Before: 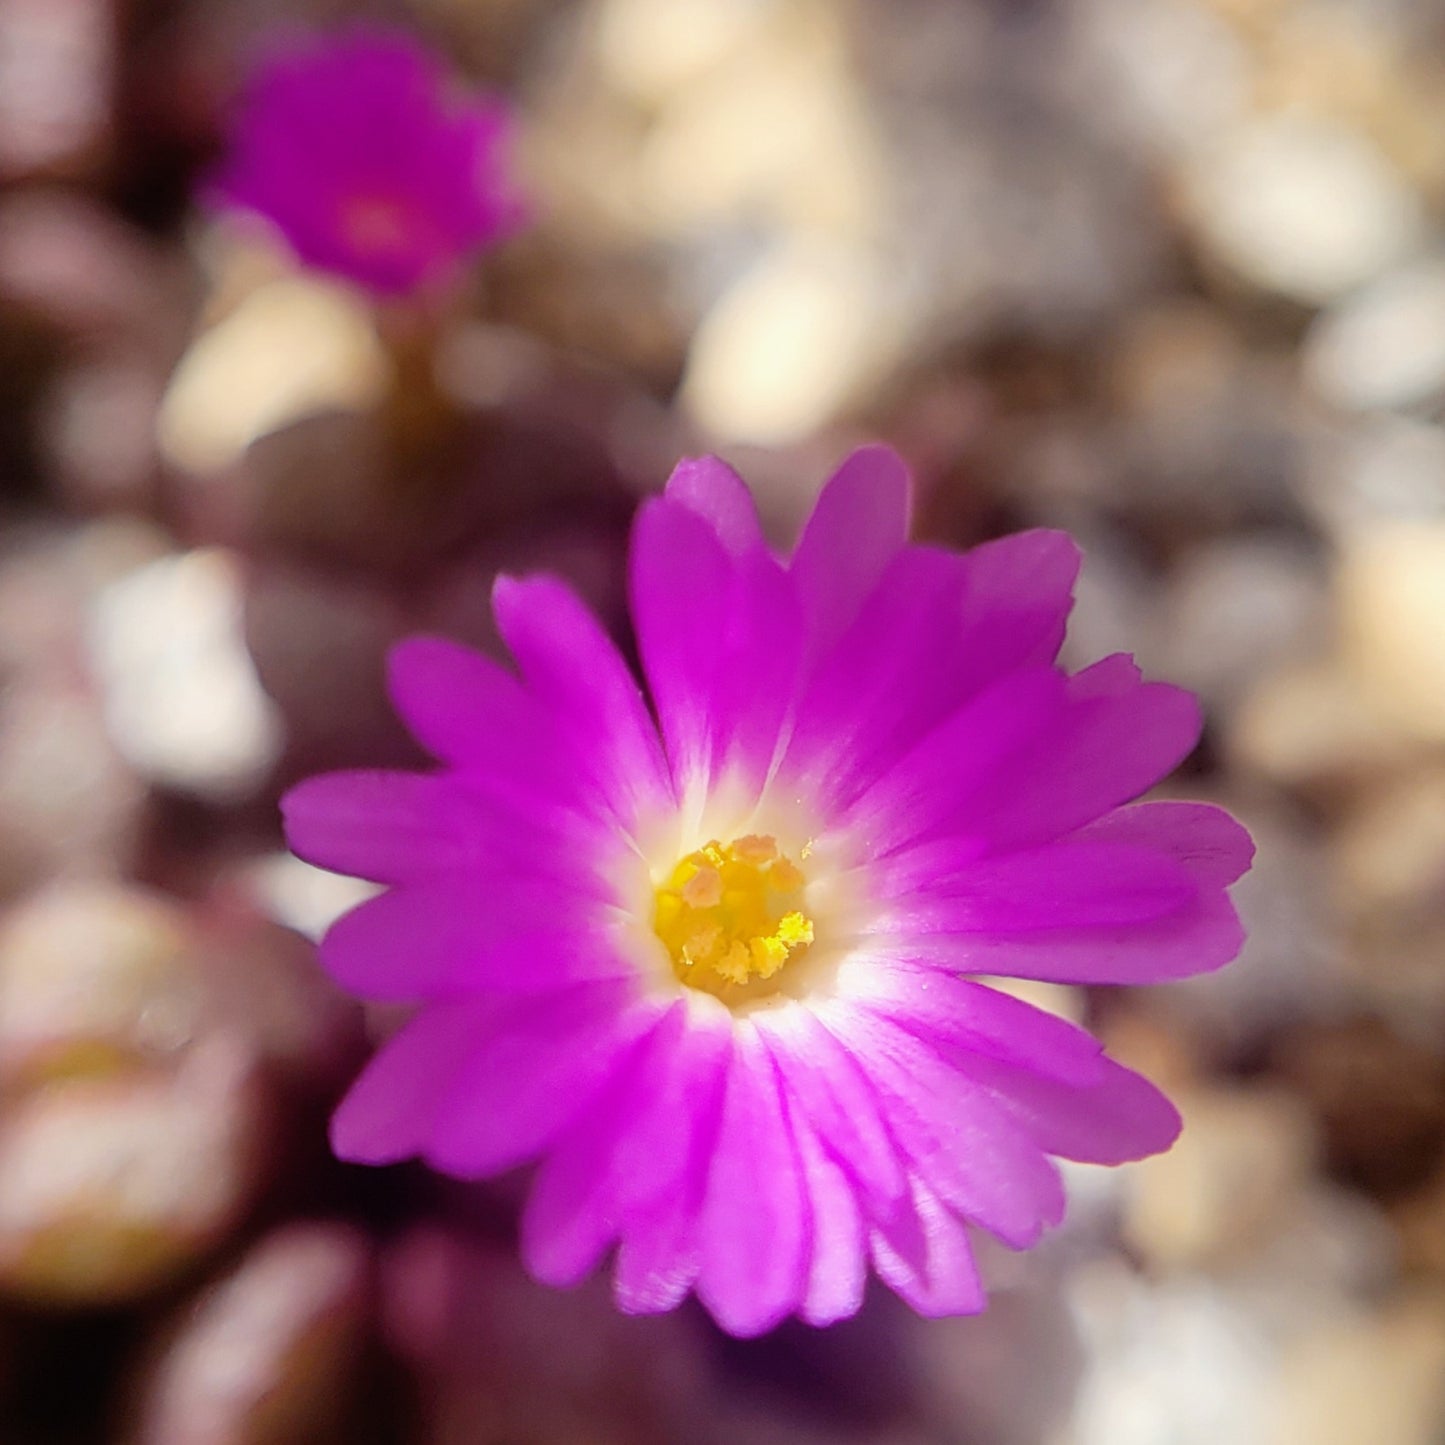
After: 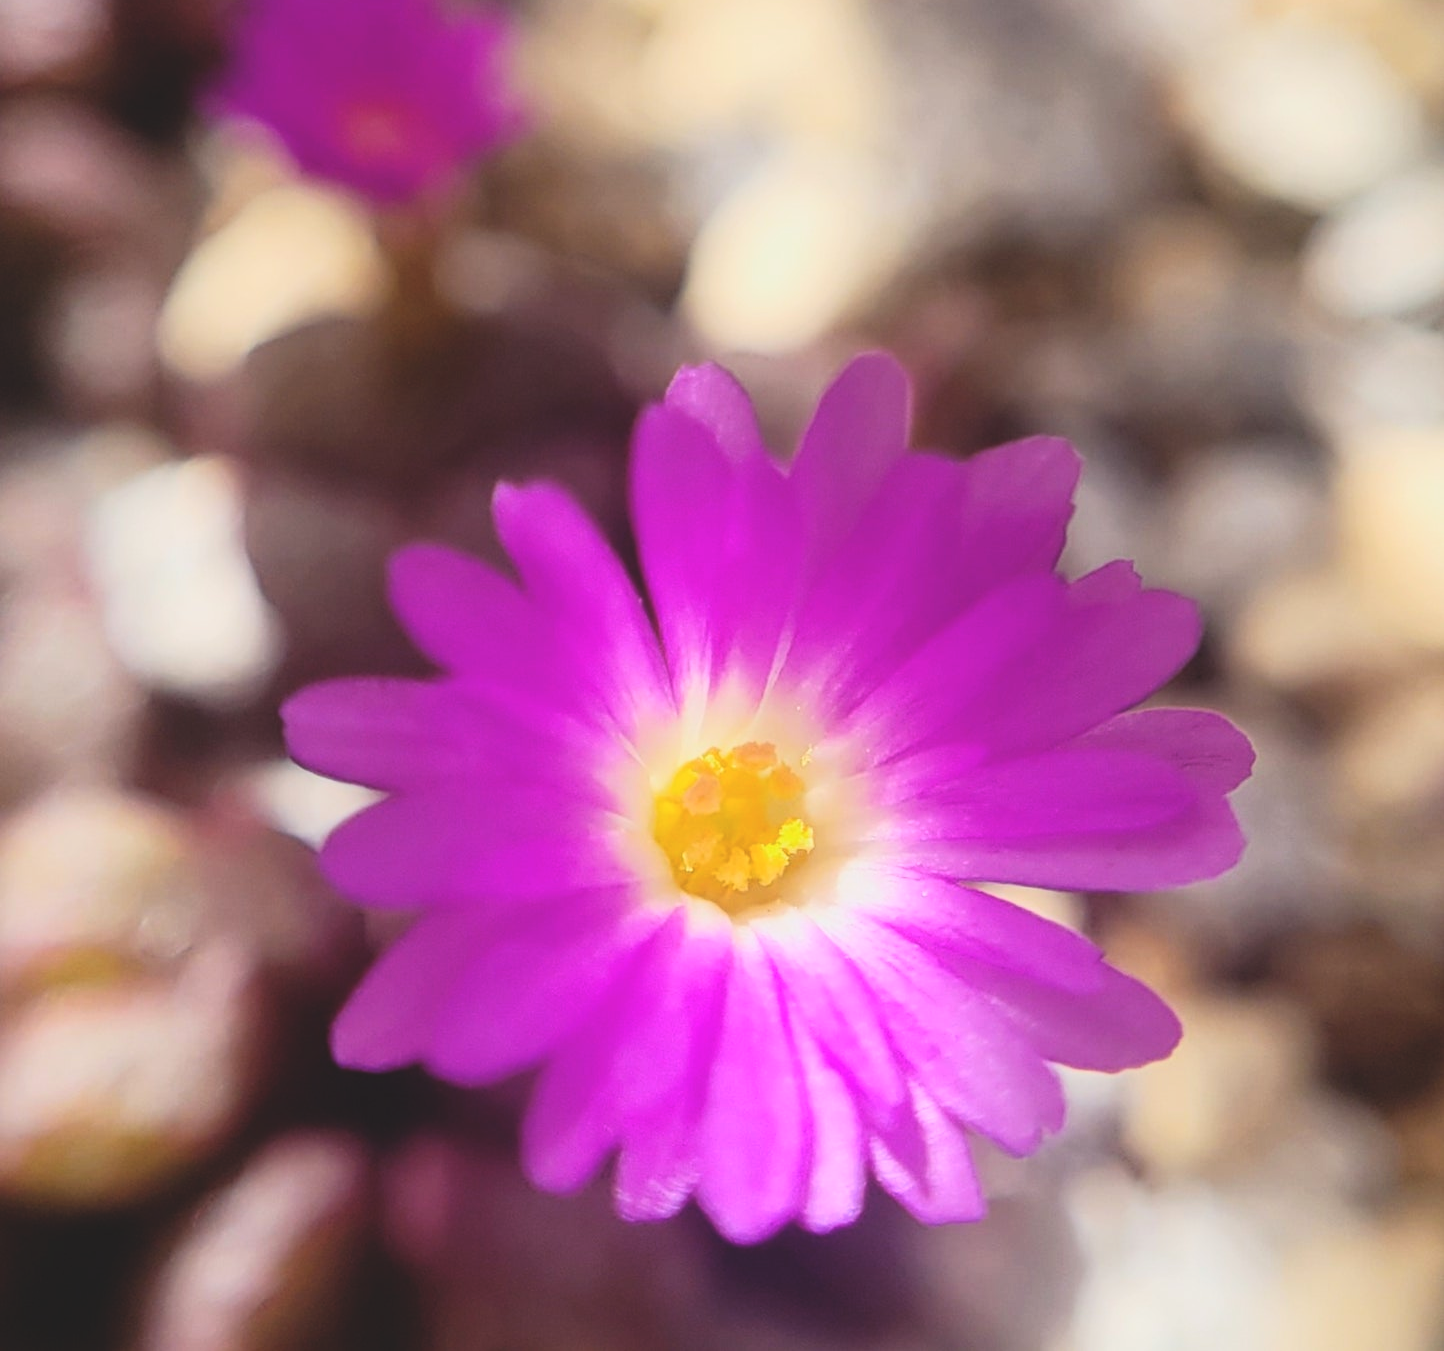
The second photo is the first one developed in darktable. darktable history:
crop and rotate: top 6.463%
exposure: black level correction -0.015, exposure -0.138 EV, compensate highlight preservation false
tone curve: curves: ch0 [(0, 0.013) (0.104, 0.103) (0.258, 0.267) (0.448, 0.487) (0.709, 0.794) (0.886, 0.922) (0.994, 0.971)]; ch1 [(0, 0) (0.335, 0.298) (0.446, 0.413) (0.488, 0.484) (0.515, 0.508) (0.566, 0.593) (0.635, 0.661) (1, 1)]; ch2 [(0, 0) (0.314, 0.301) (0.437, 0.403) (0.502, 0.494) (0.528, 0.54) (0.557, 0.559) (0.612, 0.62) (0.715, 0.691) (1, 1)], color space Lab, linked channels, preserve colors none
